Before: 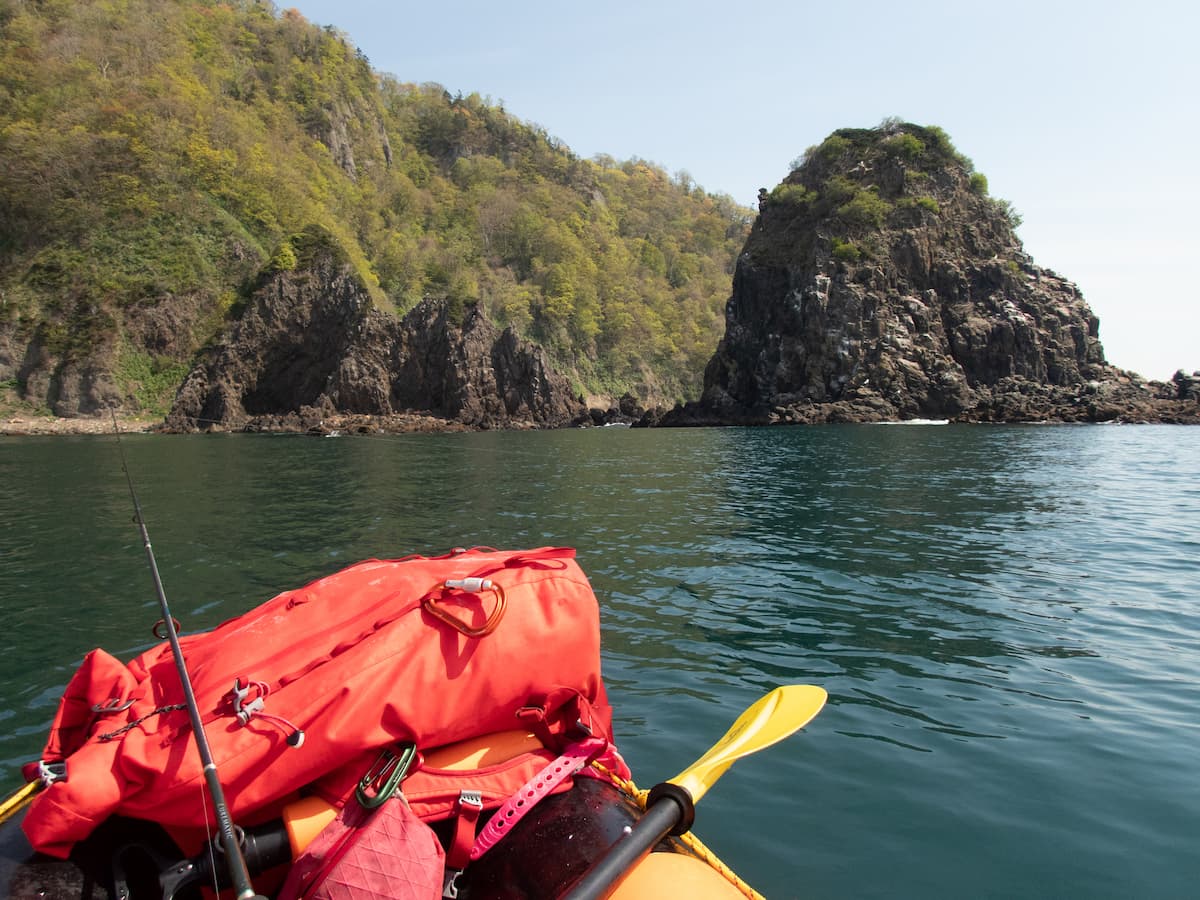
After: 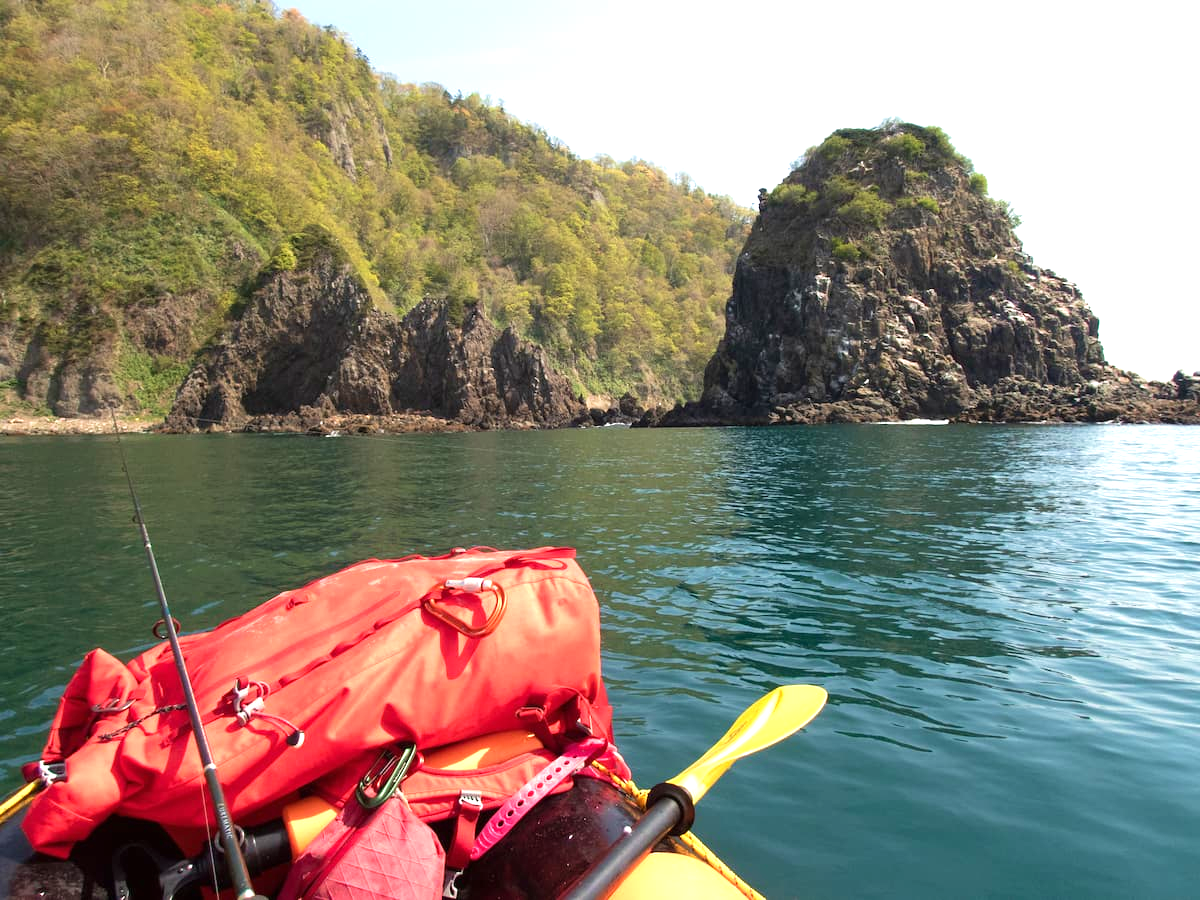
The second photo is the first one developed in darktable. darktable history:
exposure: black level correction 0, exposure 0.697 EV, compensate exposure bias true, compensate highlight preservation false
velvia: on, module defaults
